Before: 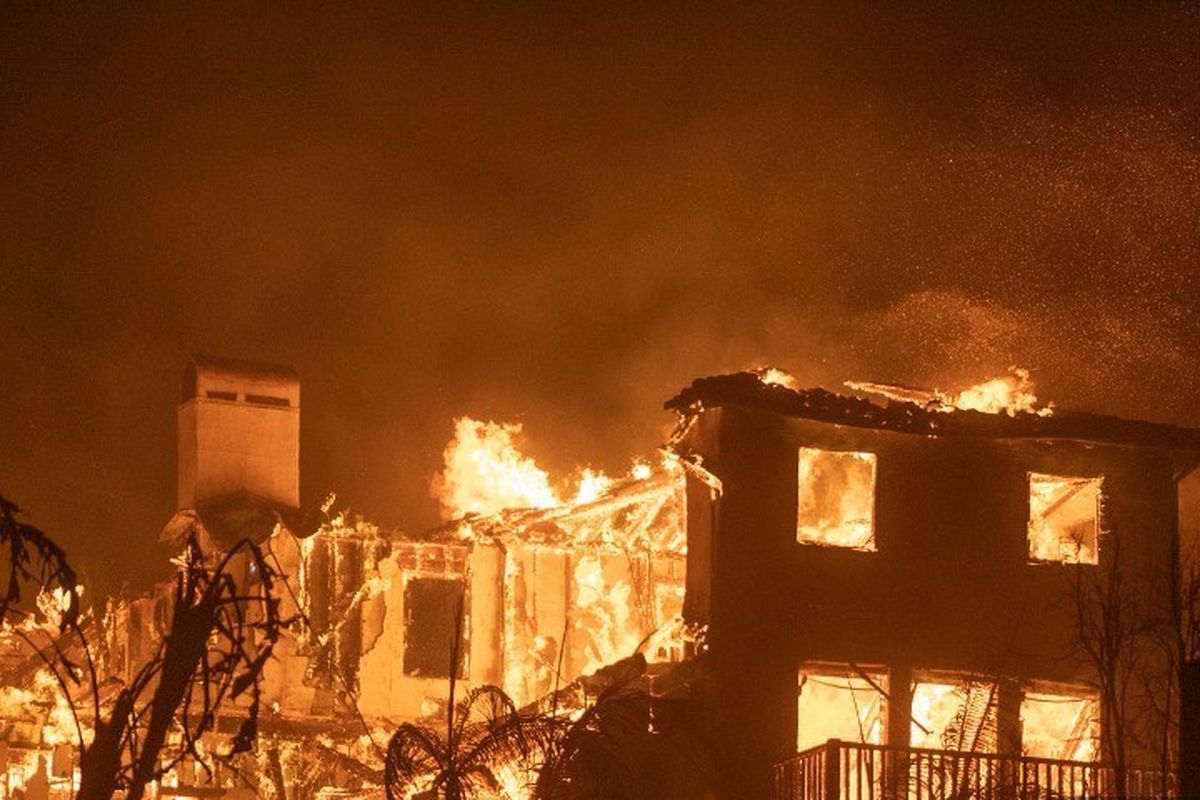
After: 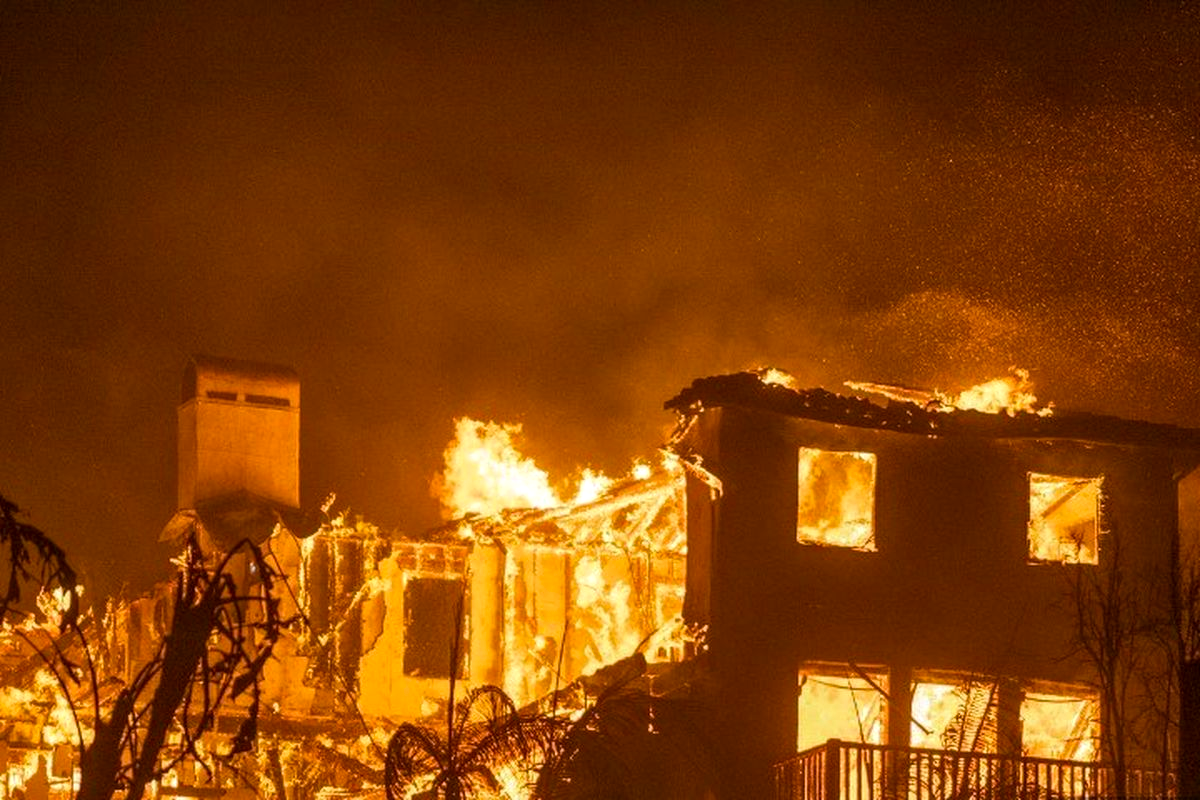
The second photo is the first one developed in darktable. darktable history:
color balance rgb: perceptual saturation grading › global saturation 25.904%
local contrast: on, module defaults
